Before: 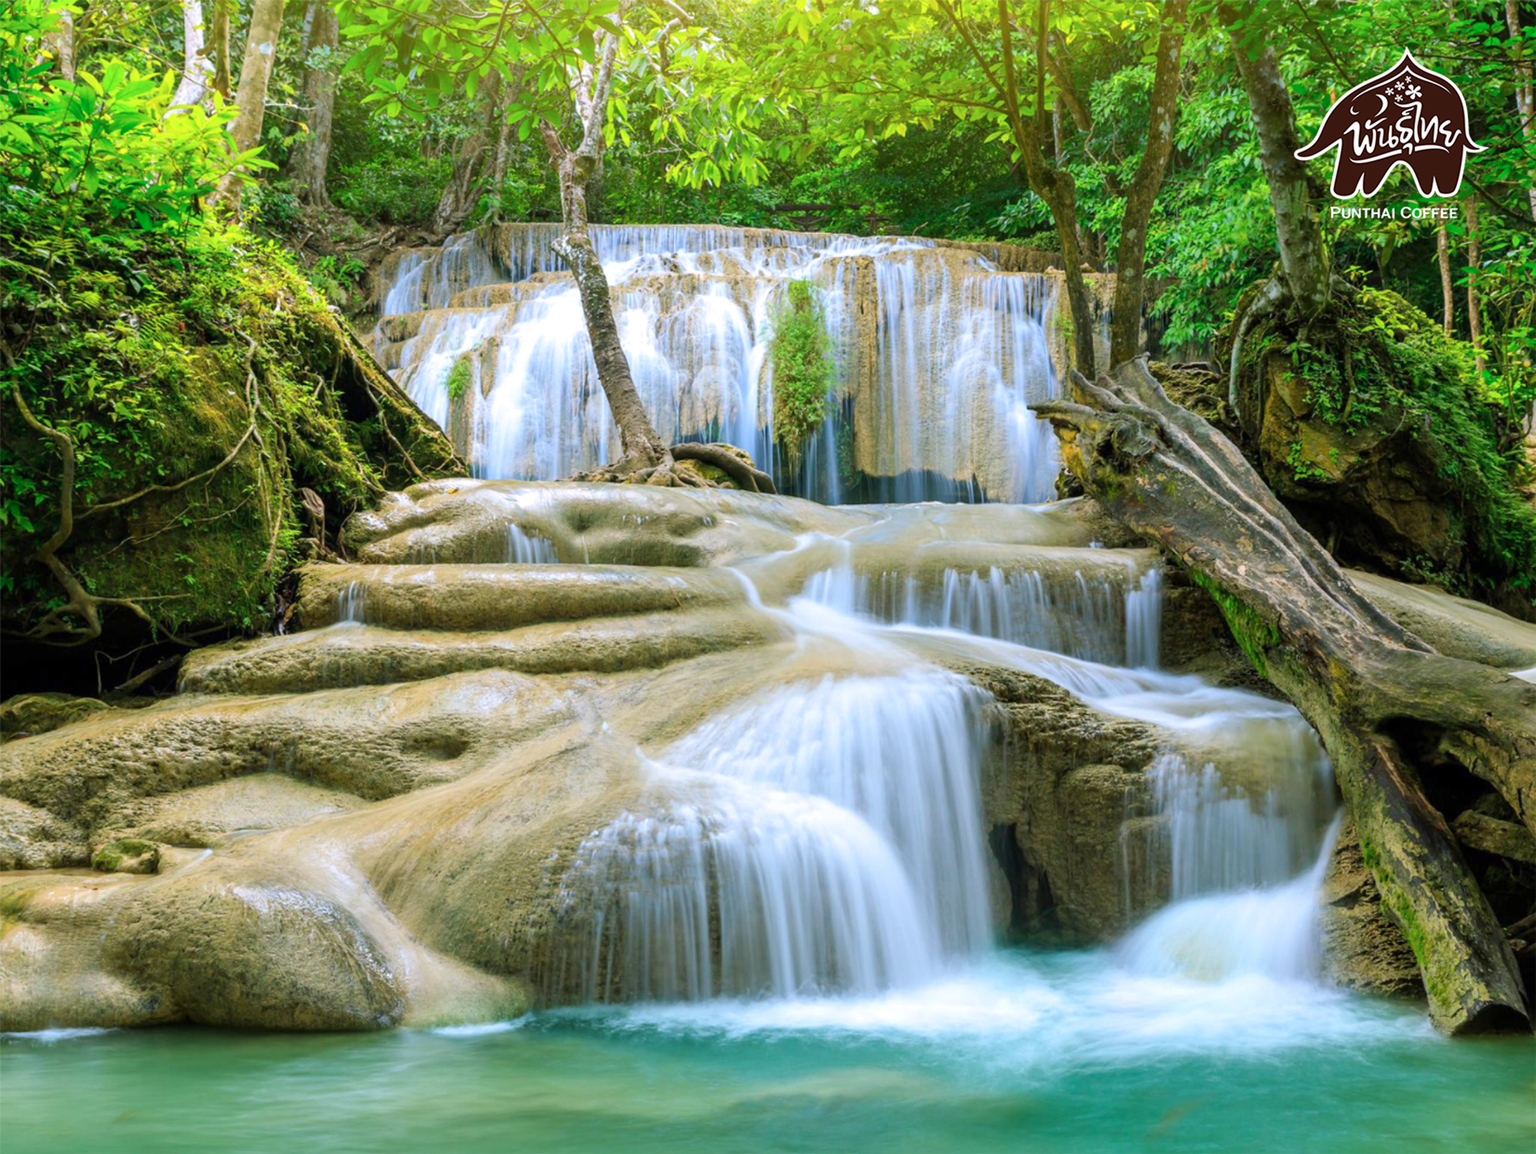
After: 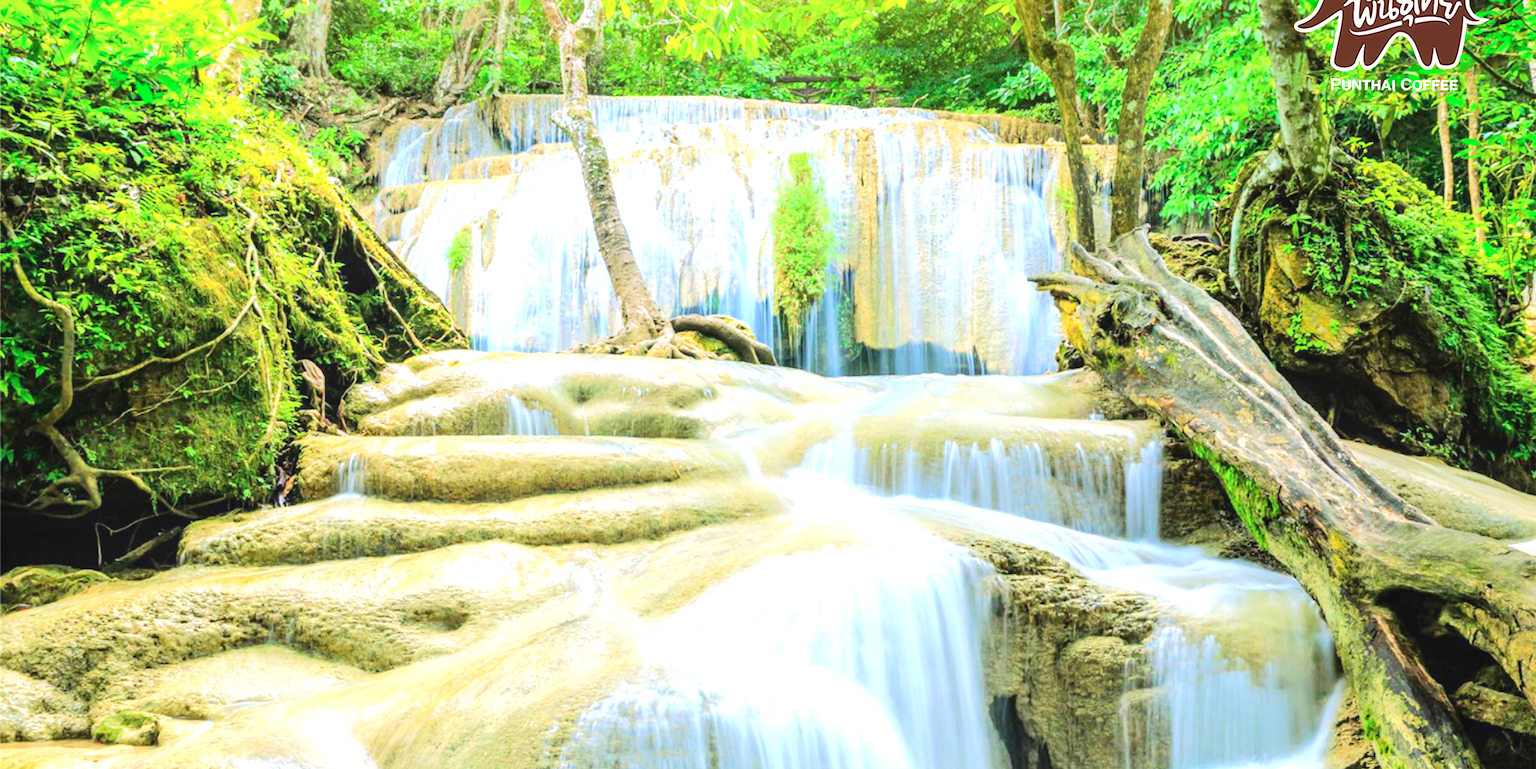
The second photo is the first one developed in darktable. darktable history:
crop: top 11.152%, bottom 22.152%
exposure: exposure 0.743 EV, compensate highlight preservation false
local contrast: detail 109%
levels: levels [0, 0.492, 0.984]
tone equalizer: -7 EV 0.161 EV, -6 EV 0.579 EV, -5 EV 1.12 EV, -4 EV 1.32 EV, -3 EV 1.16 EV, -2 EV 0.6 EV, -1 EV 0.167 EV, edges refinement/feathering 500, mask exposure compensation -1.57 EV, preserve details no
